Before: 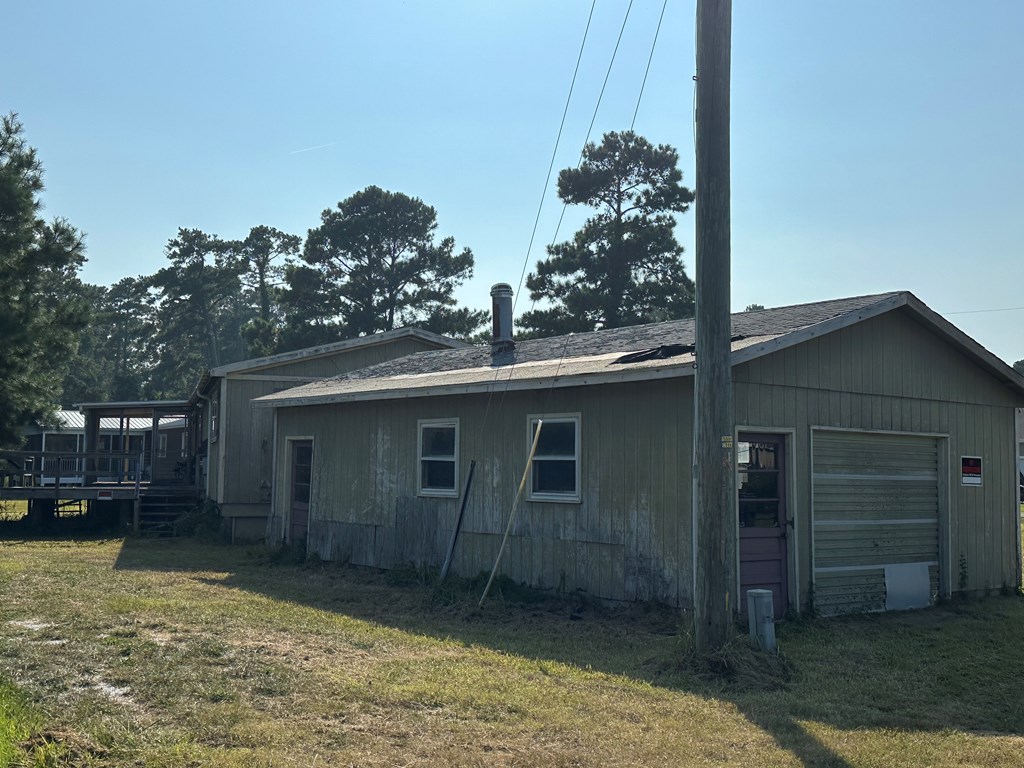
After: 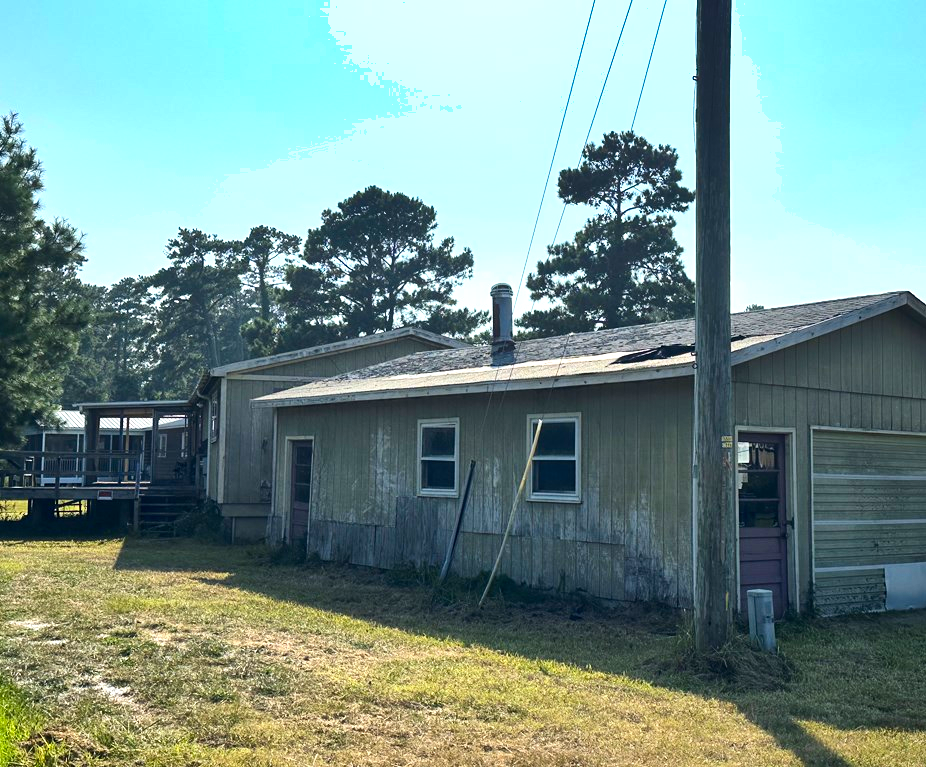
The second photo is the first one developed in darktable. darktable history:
contrast brightness saturation: contrast 0.16, saturation 0.32
local contrast: mode bilateral grid, contrast 20, coarseness 50, detail 120%, midtone range 0.2
shadows and highlights: soften with gaussian
crop: right 9.509%, bottom 0.031%
exposure: black level correction 0, exposure 0.7 EV, compensate exposure bias true, compensate highlight preservation false
